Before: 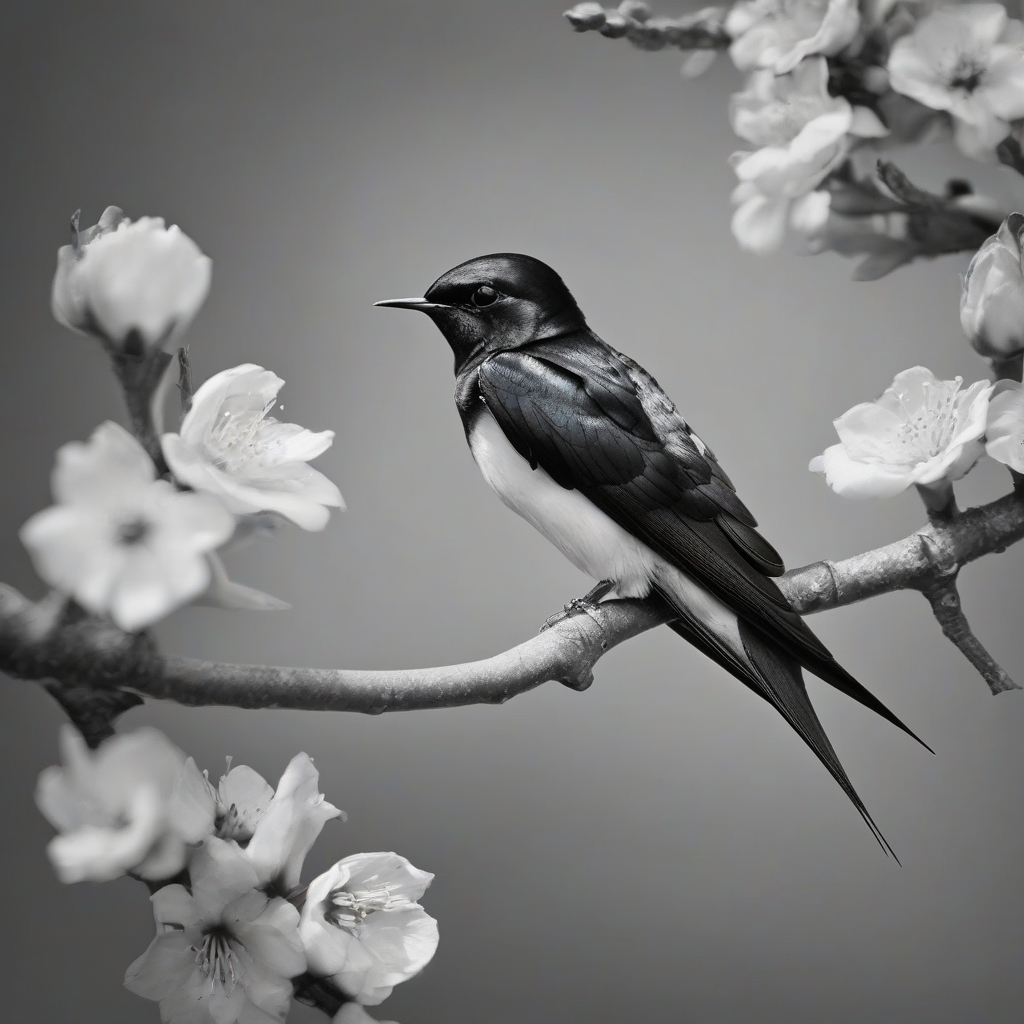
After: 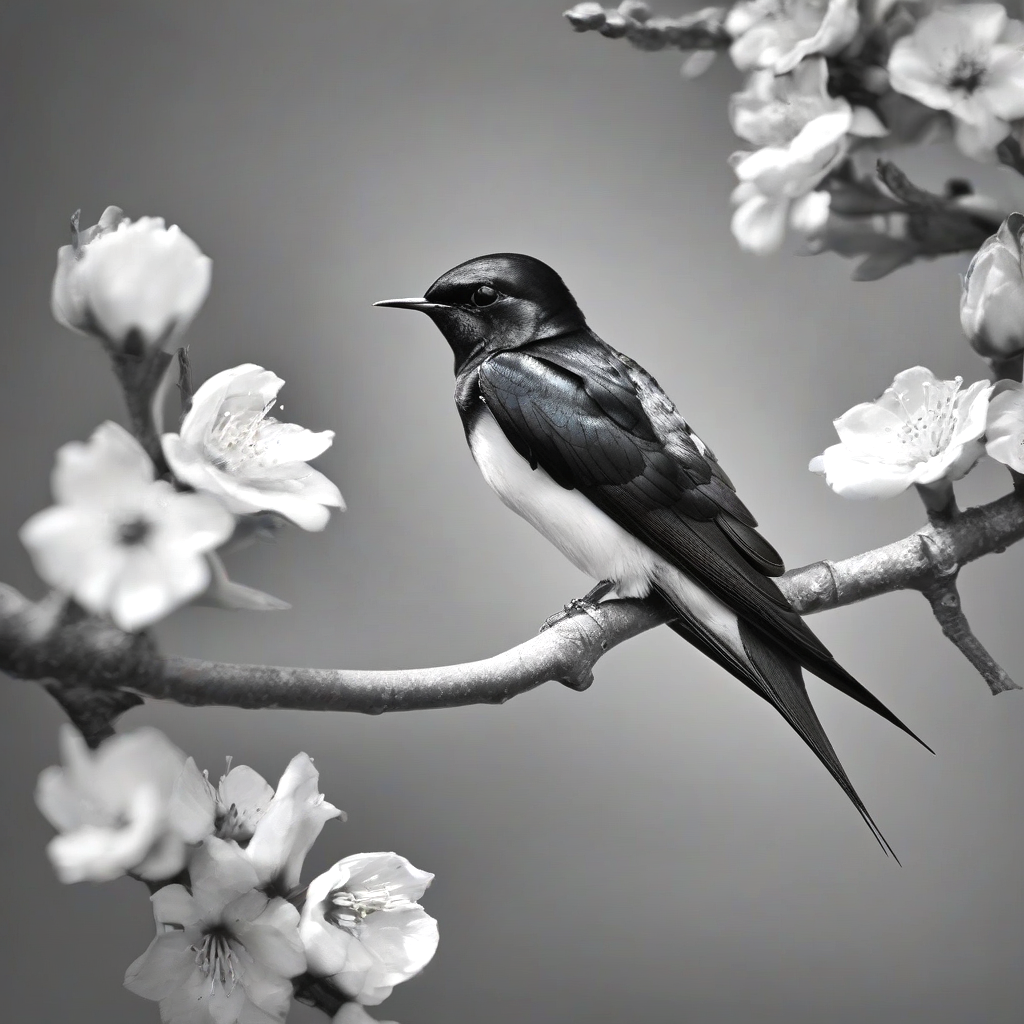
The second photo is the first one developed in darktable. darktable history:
shadows and highlights: shadows 19.13, highlights -83.41, soften with gaussian
exposure: black level correction 0, exposure 0.5 EV, compensate highlight preservation false
